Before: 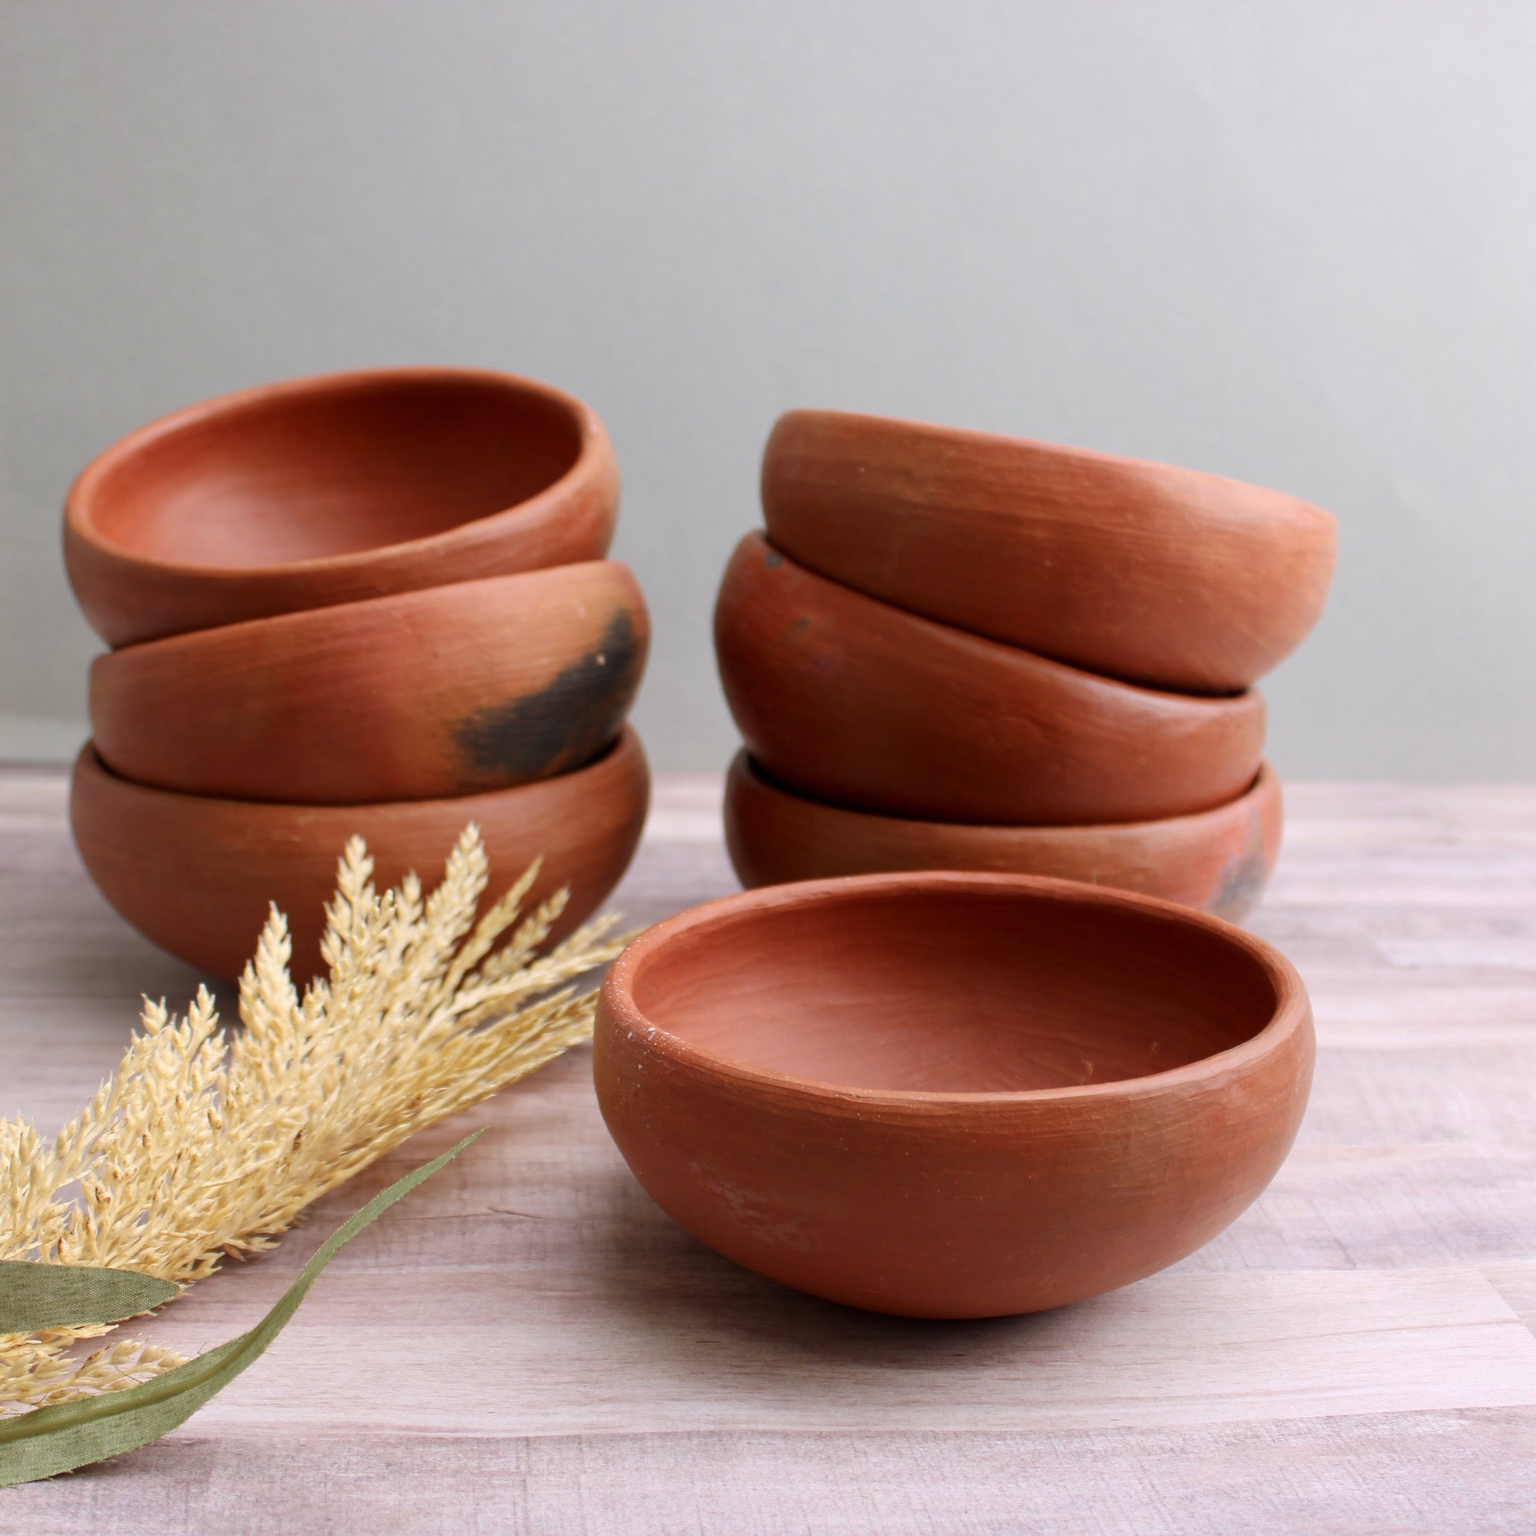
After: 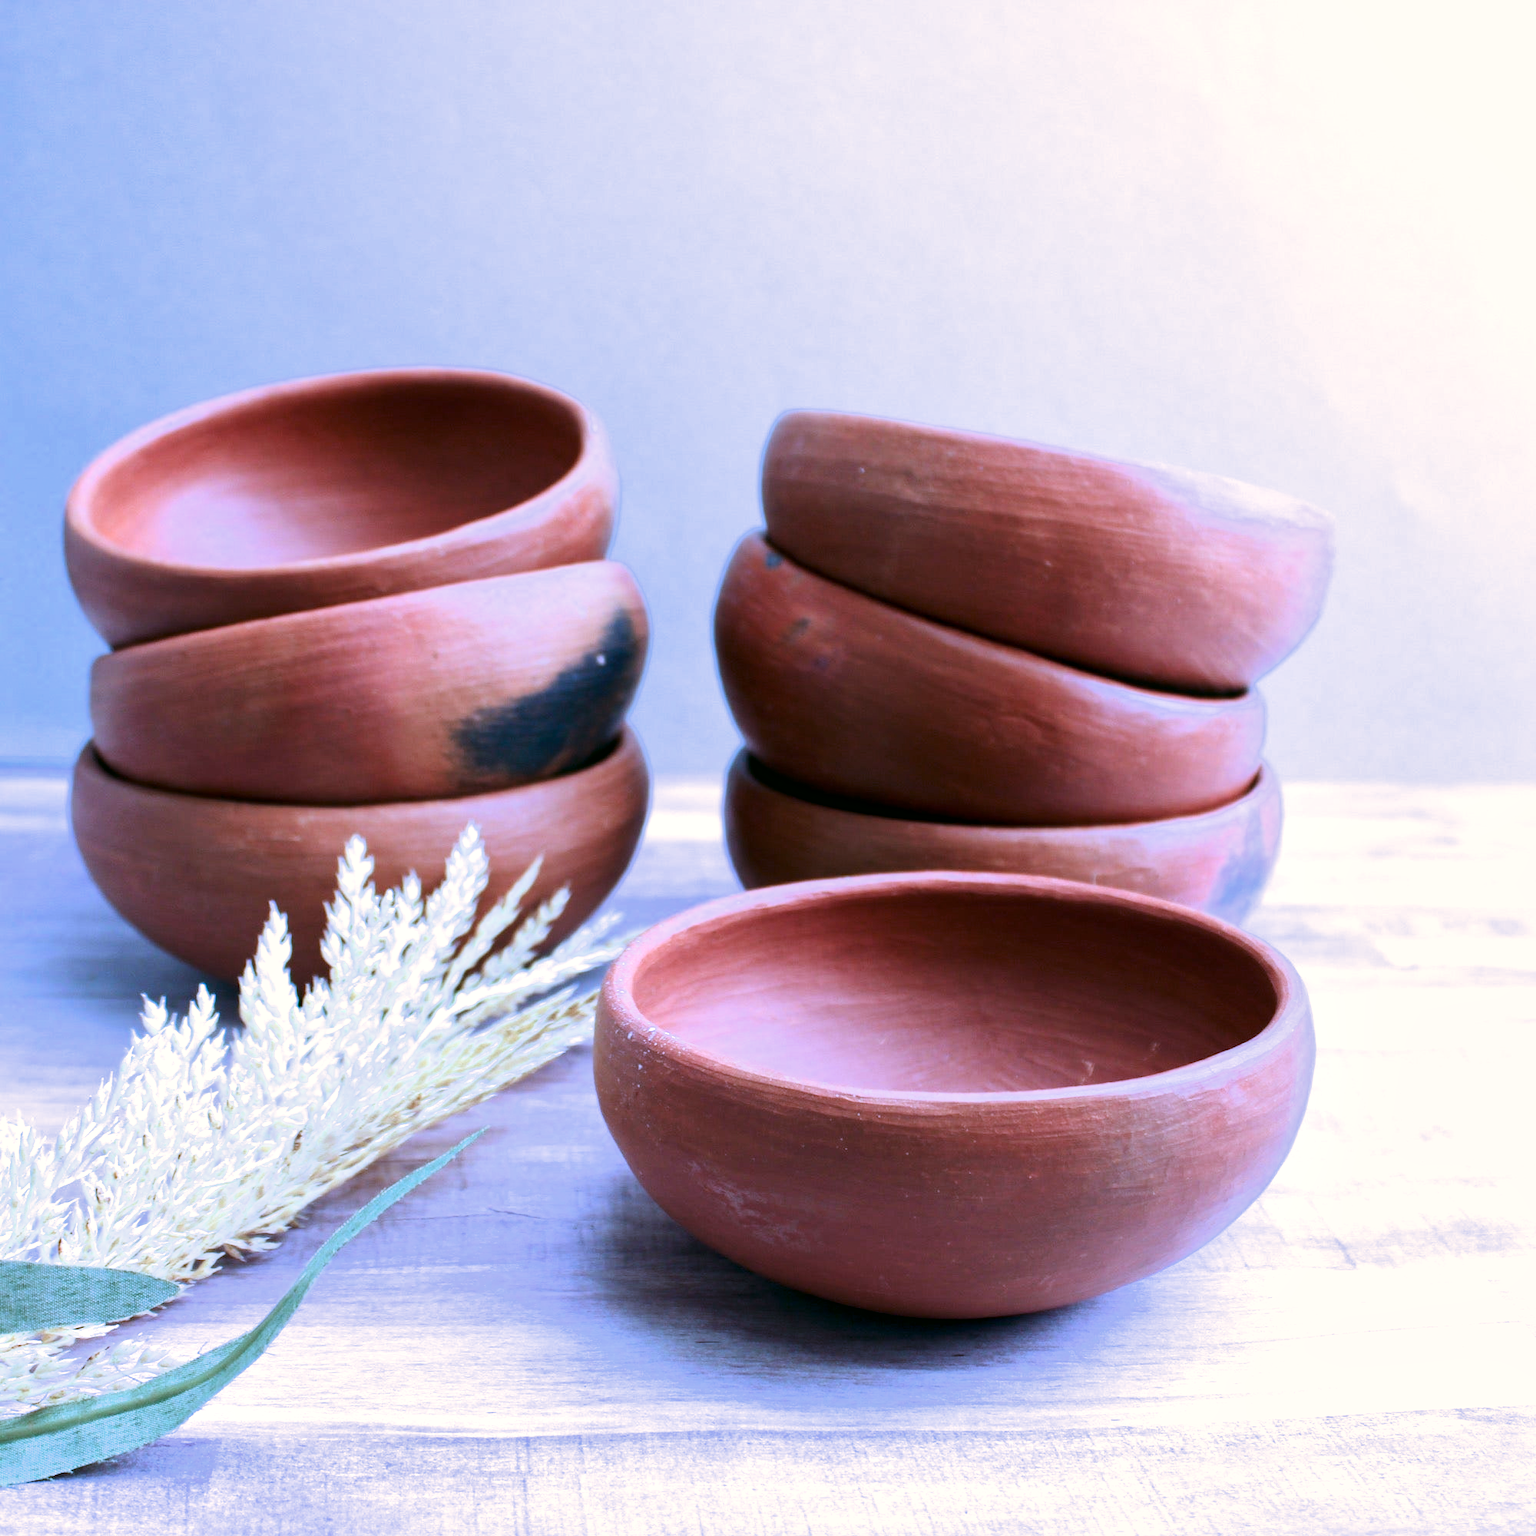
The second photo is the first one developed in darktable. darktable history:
exposure: black level correction -0.002, exposure 0.54 EV, compensate highlight preservation false
color correction: highlights a* 4.02, highlights b* 4.98, shadows a* -7.55, shadows b* 4.98
filmic rgb: black relative exposure -11.35 EV, white relative exposure 3.22 EV, hardness 6.76, color science v6 (2022)
tone equalizer: -8 EV -0.75 EV, -7 EV -0.7 EV, -6 EV -0.6 EV, -5 EV -0.4 EV, -3 EV 0.4 EV, -2 EV 0.6 EV, -1 EV 0.7 EV, +0 EV 0.75 EV, edges refinement/feathering 500, mask exposure compensation -1.57 EV, preserve details no
color balance rgb: perceptual saturation grading › global saturation 20%, perceptual saturation grading › highlights -25%, perceptual saturation grading › shadows 25%
color calibration: illuminant as shot in camera, x 0.462, y 0.419, temperature 2651.64 K
local contrast: mode bilateral grid, contrast 20, coarseness 50, detail 120%, midtone range 0.2
